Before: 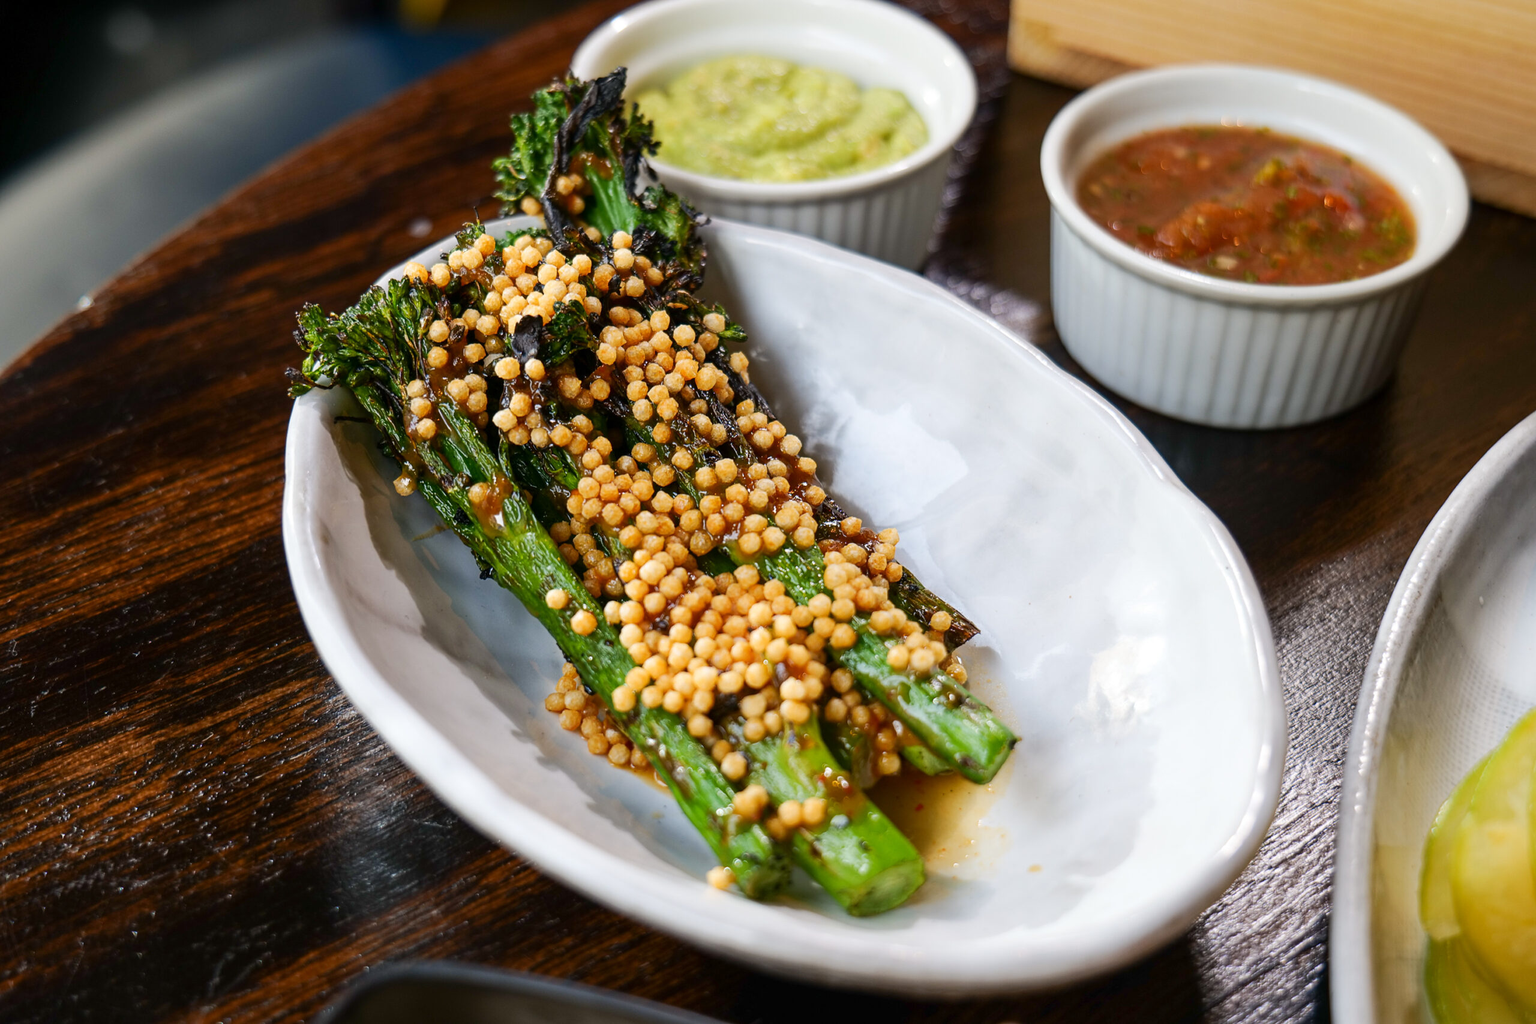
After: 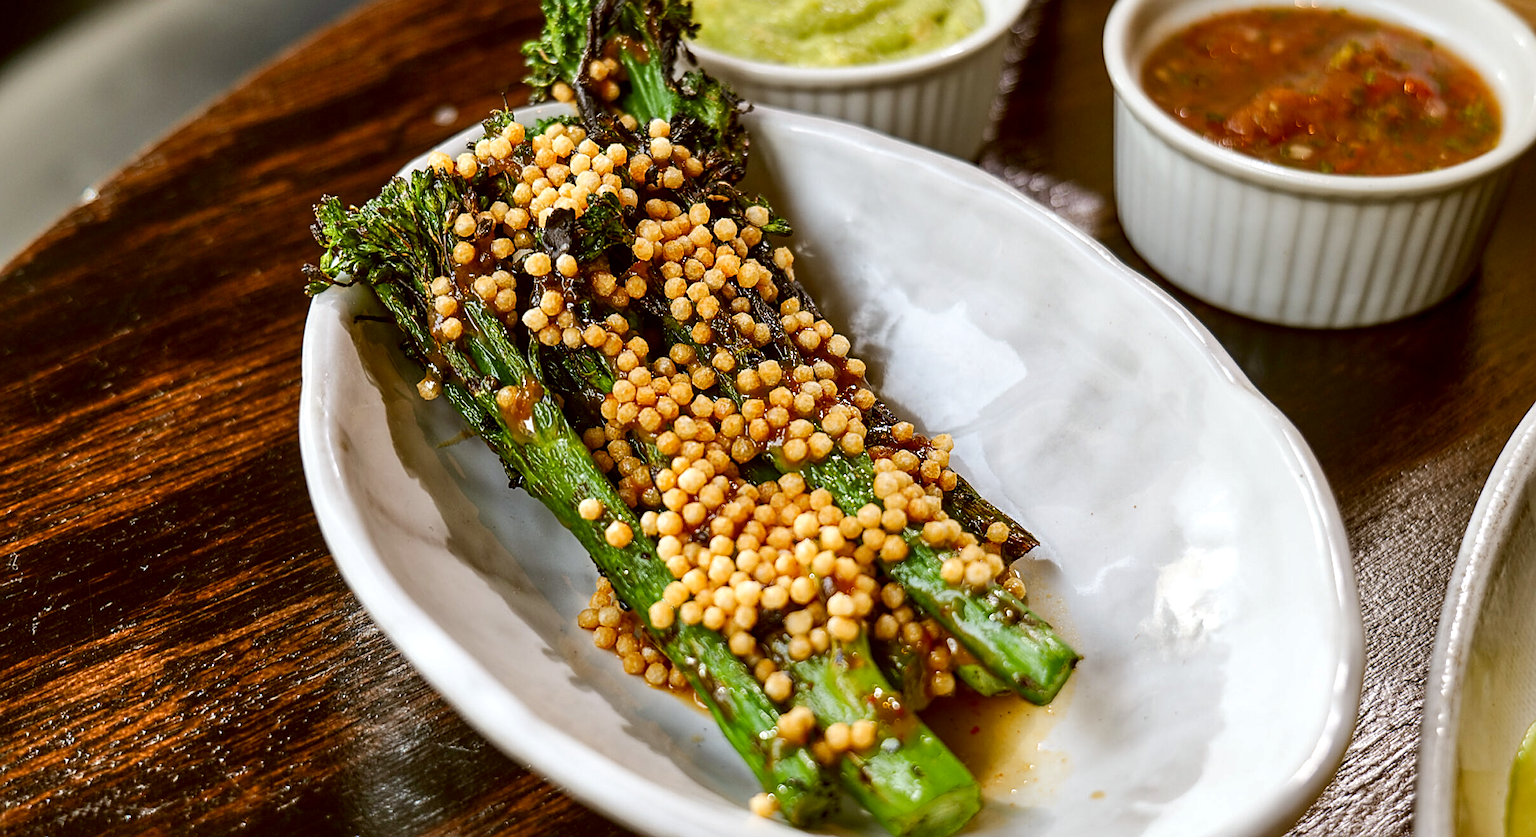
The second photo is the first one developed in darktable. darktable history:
crop and rotate: angle 0.03°, top 11.643%, right 5.651%, bottom 11.189%
color correction: highlights a* -0.482, highlights b* 0.161, shadows a* 4.66, shadows b* 20.72
sharpen: on, module defaults
local contrast: highlights 83%, shadows 81%
shadows and highlights: shadows 49, highlights -41, soften with gaussian
